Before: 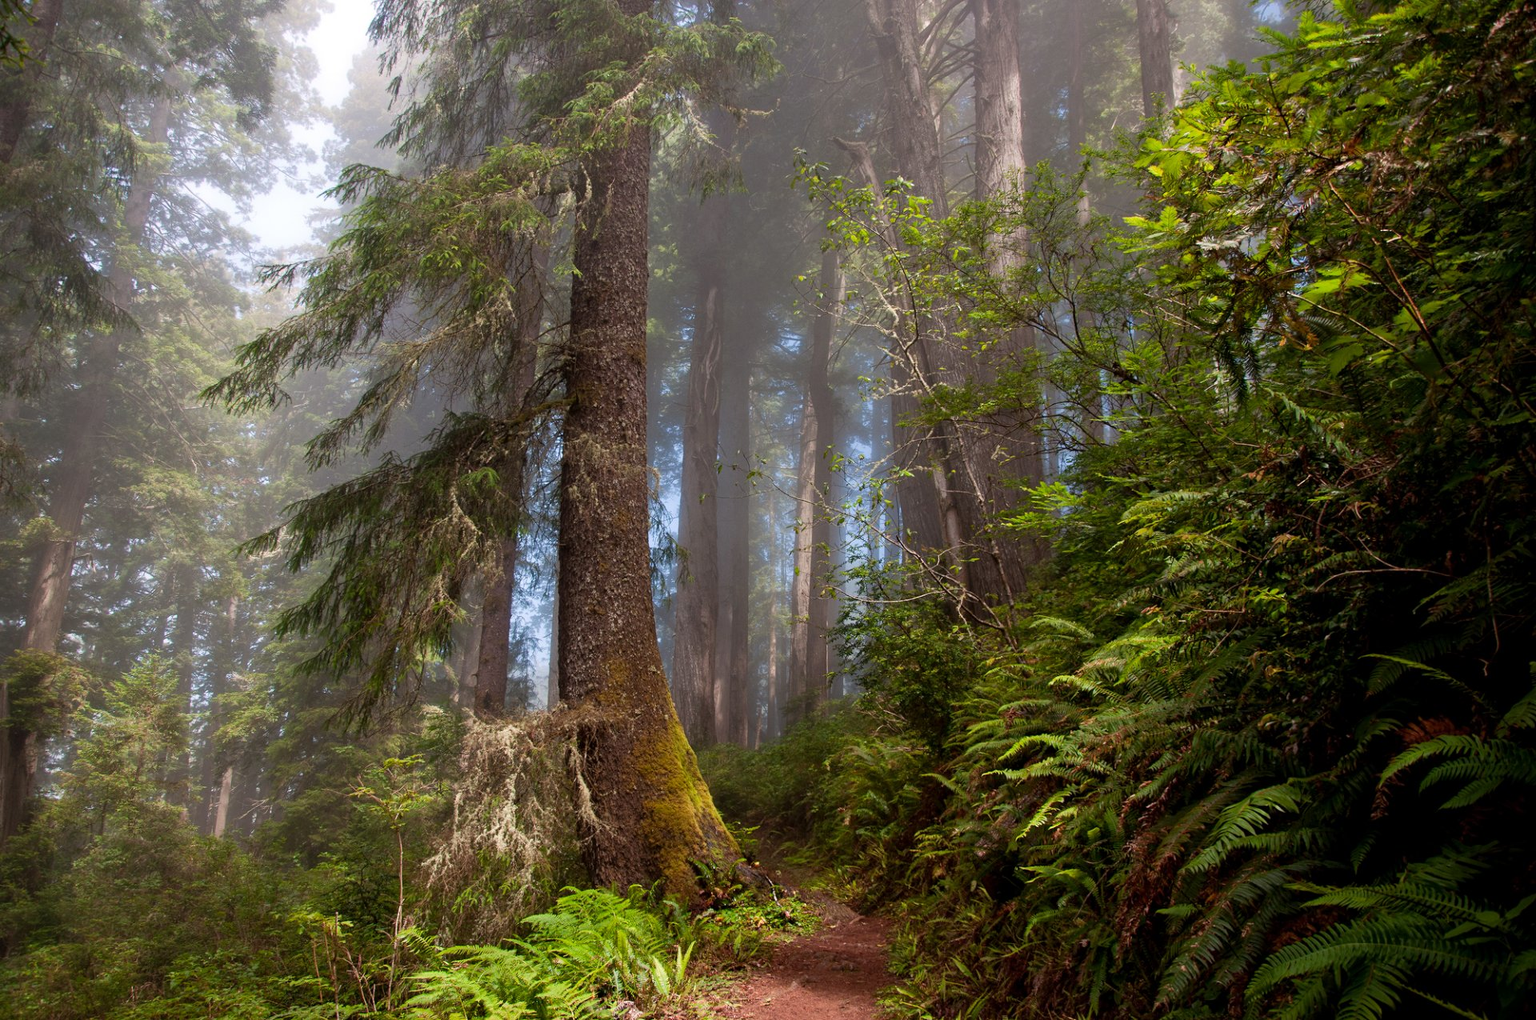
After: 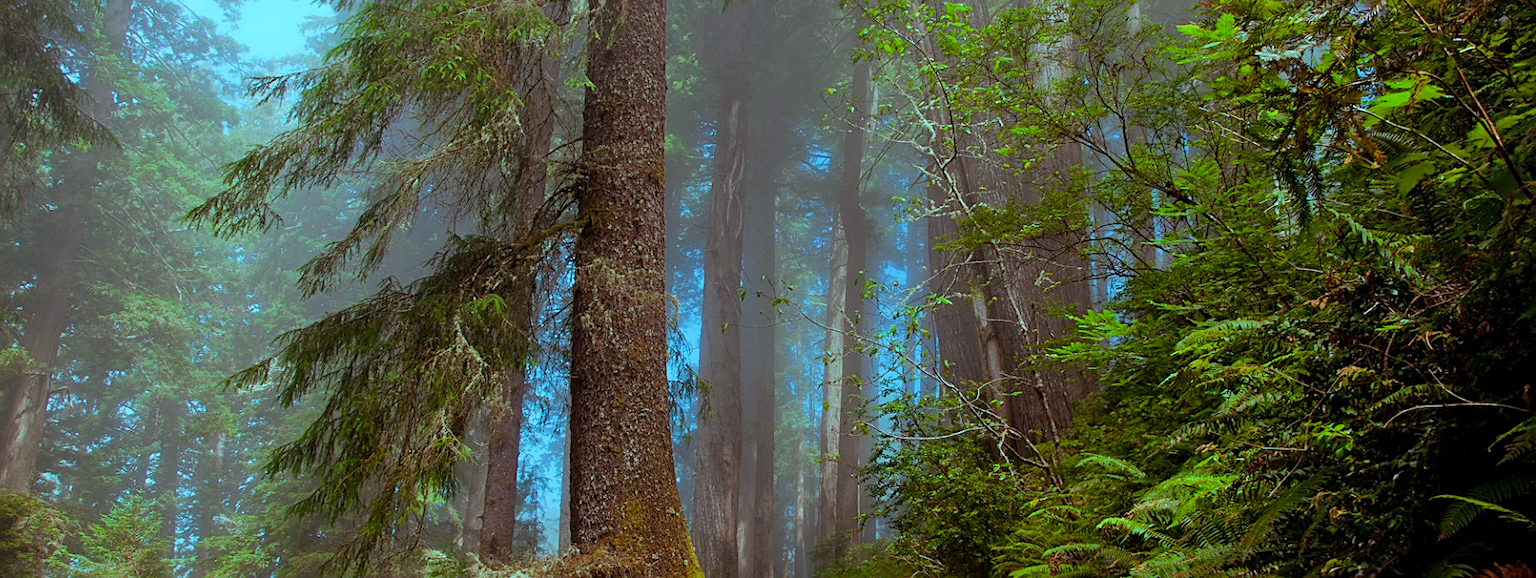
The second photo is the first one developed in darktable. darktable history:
sharpen: on, module defaults
crop: left 1.825%, top 19.023%, right 5.097%, bottom 28.15%
shadows and highlights: radius 169.22, shadows 27.82, white point adjustment 3.13, highlights -68.05, soften with gaussian
color balance rgb: highlights gain › luminance -33.088%, highlights gain › chroma 5.645%, highlights gain › hue 220.5°, perceptual saturation grading › global saturation 19.377%, global vibrance 20%
